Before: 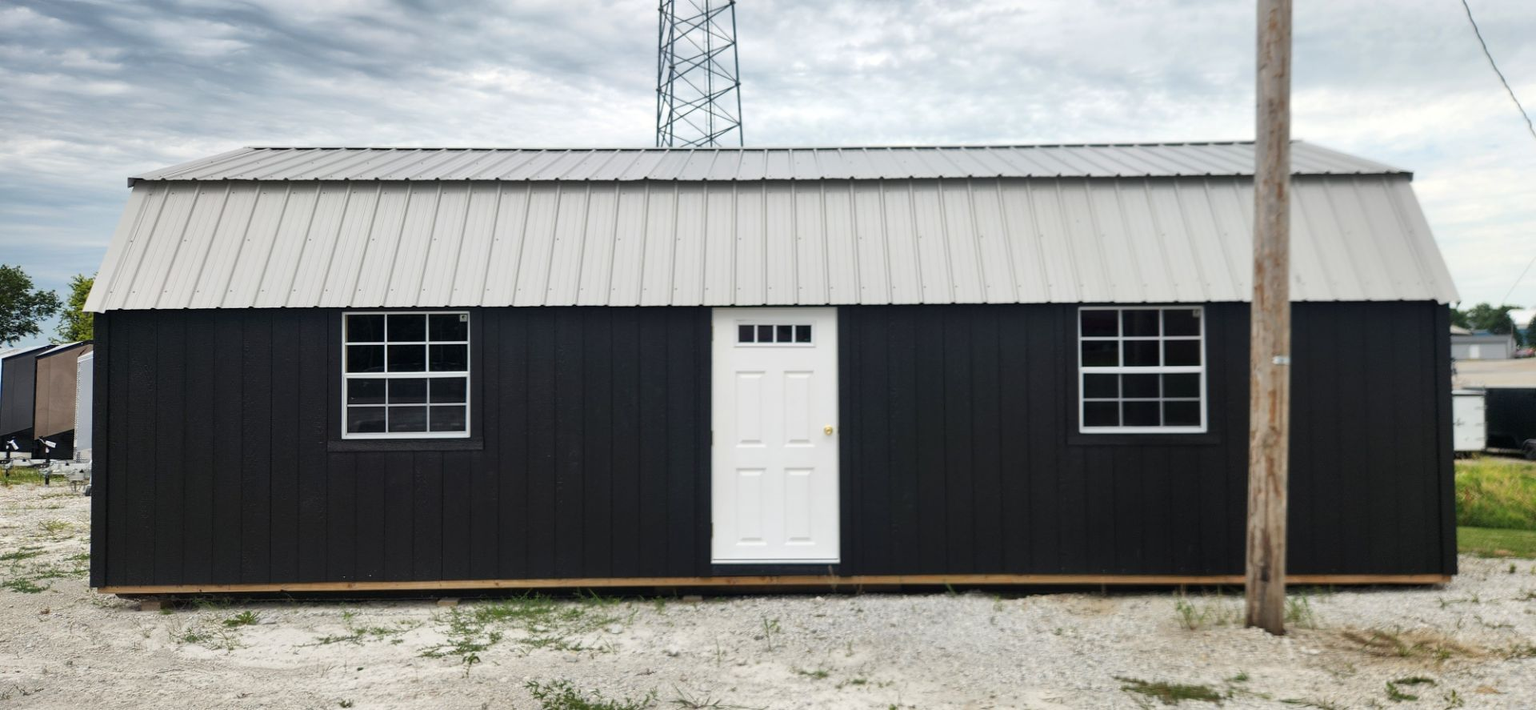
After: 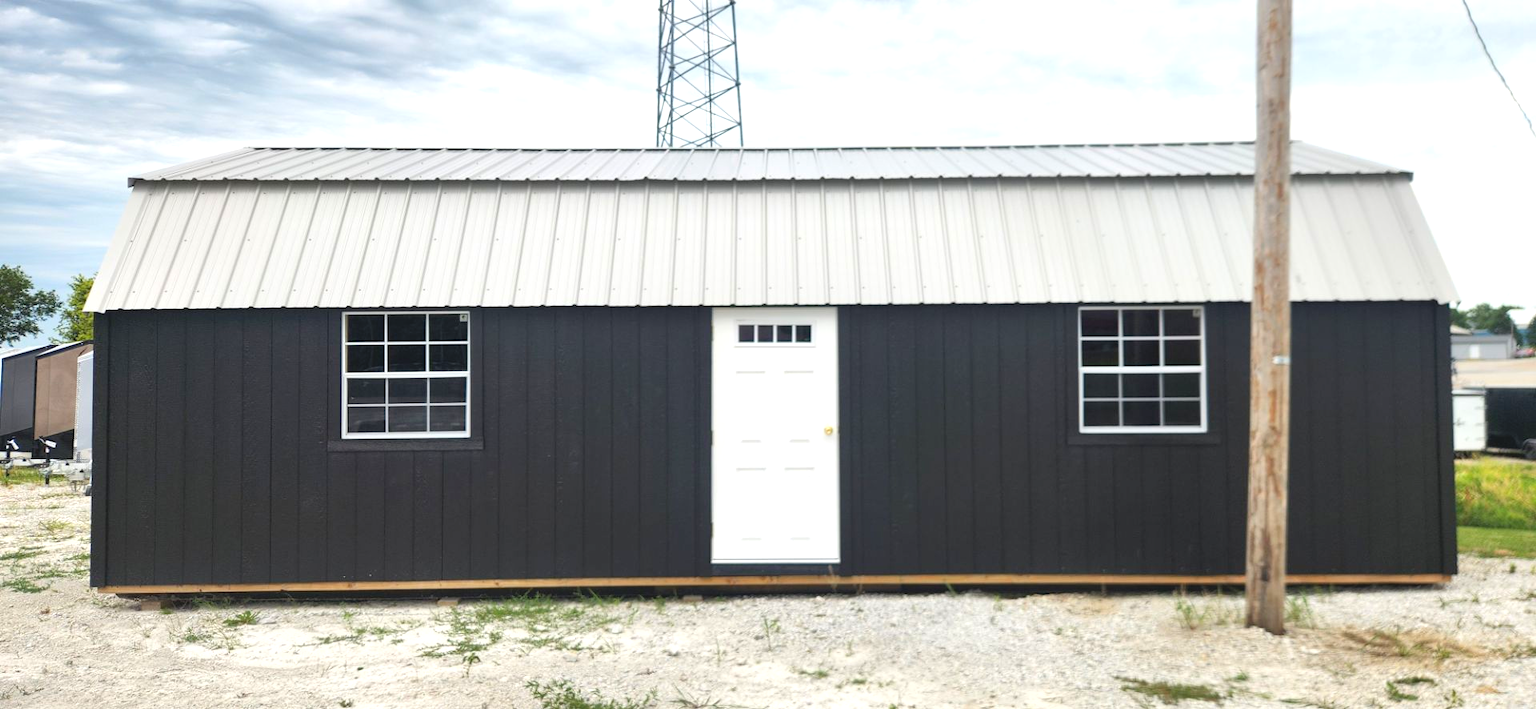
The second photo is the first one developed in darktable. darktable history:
exposure: exposure 0.738 EV, compensate exposure bias true, compensate highlight preservation false
contrast brightness saturation: contrast -0.096, brightness 0.051, saturation 0.076
